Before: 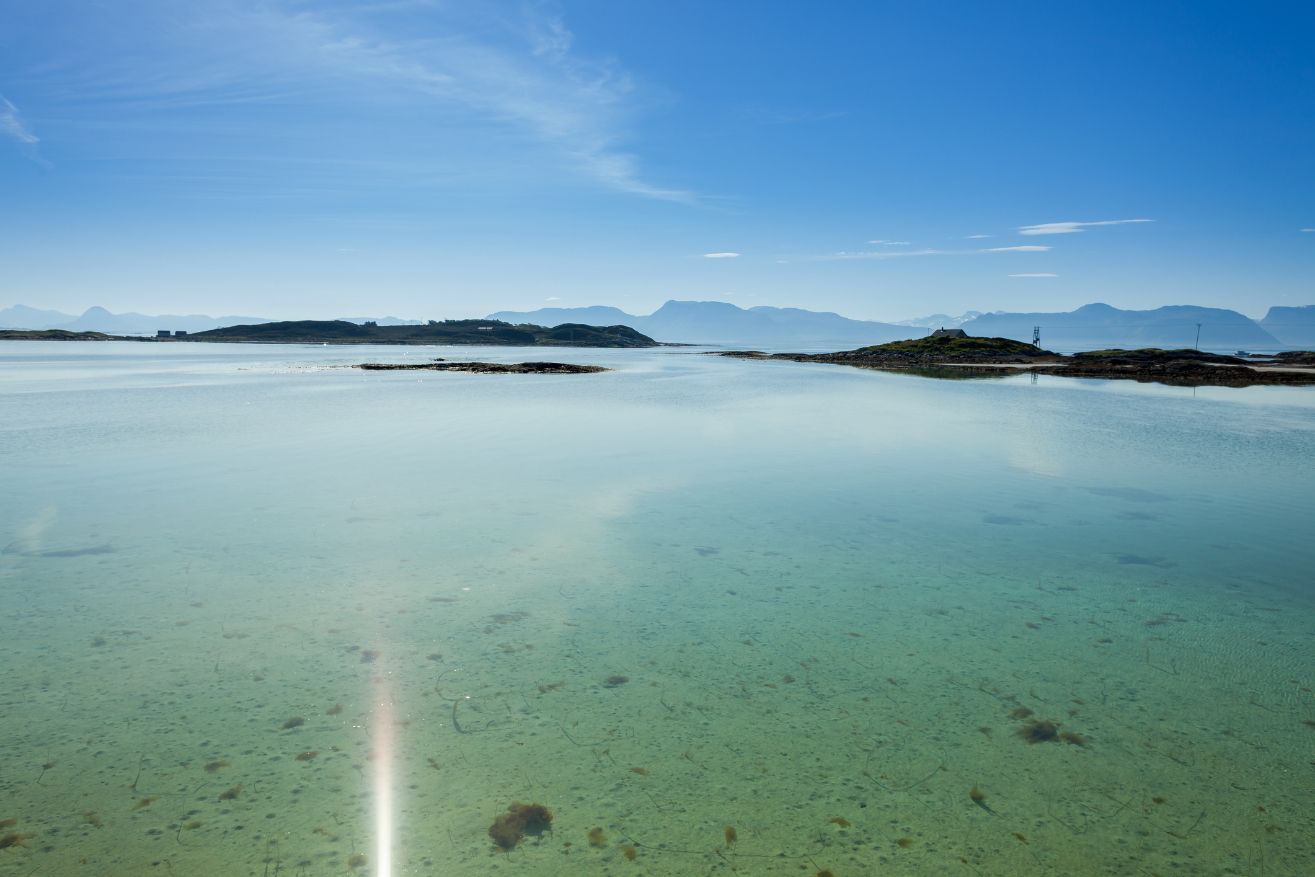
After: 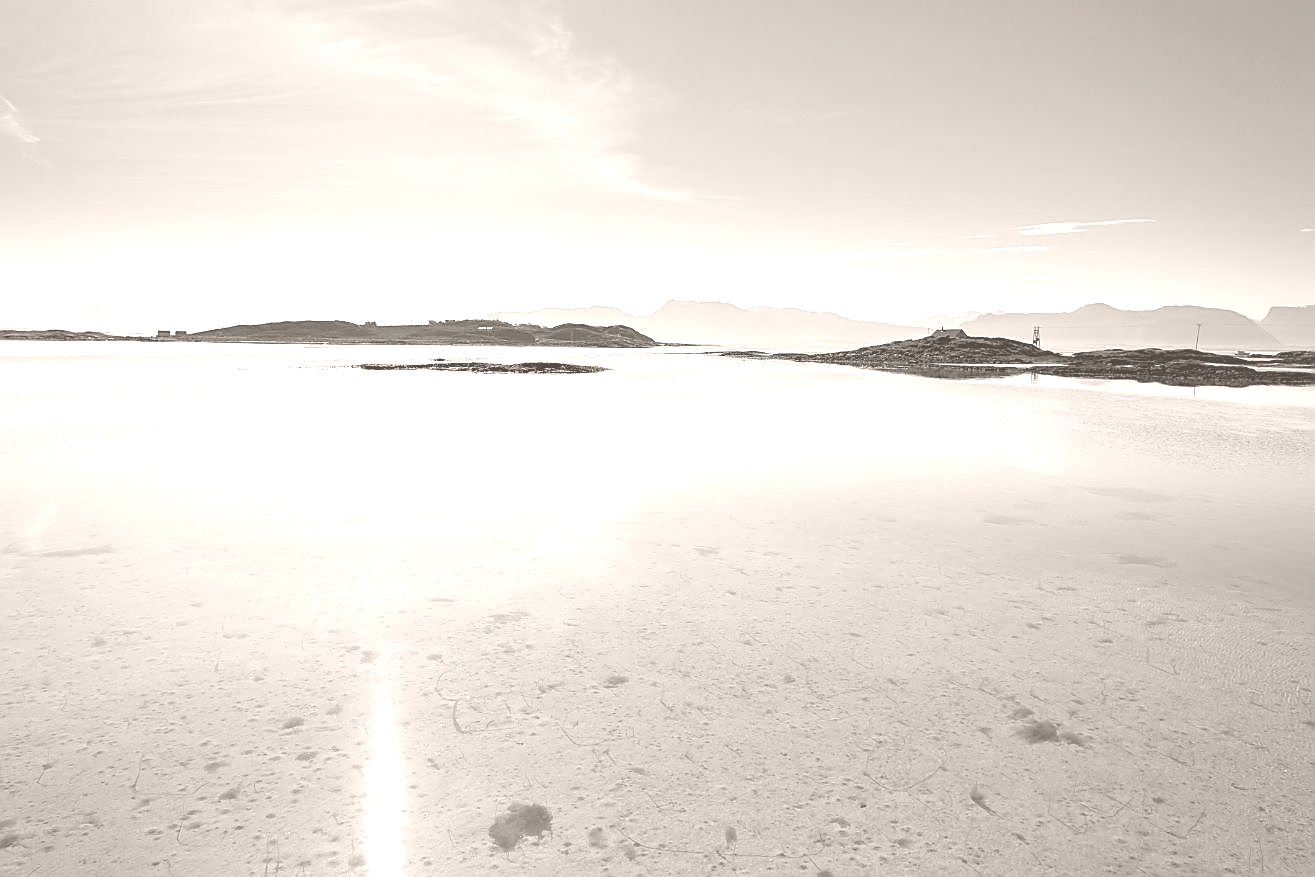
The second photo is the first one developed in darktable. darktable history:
color balance rgb: perceptual saturation grading › global saturation -0.31%, global vibrance -8%, contrast -13%, saturation formula JzAzBz (2021)
sharpen: radius 1.4, amount 1.25, threshold 0.7
colorize: hue 34.49°, saturation 35.33%, source mix 100%, lightness 55%, version 1
